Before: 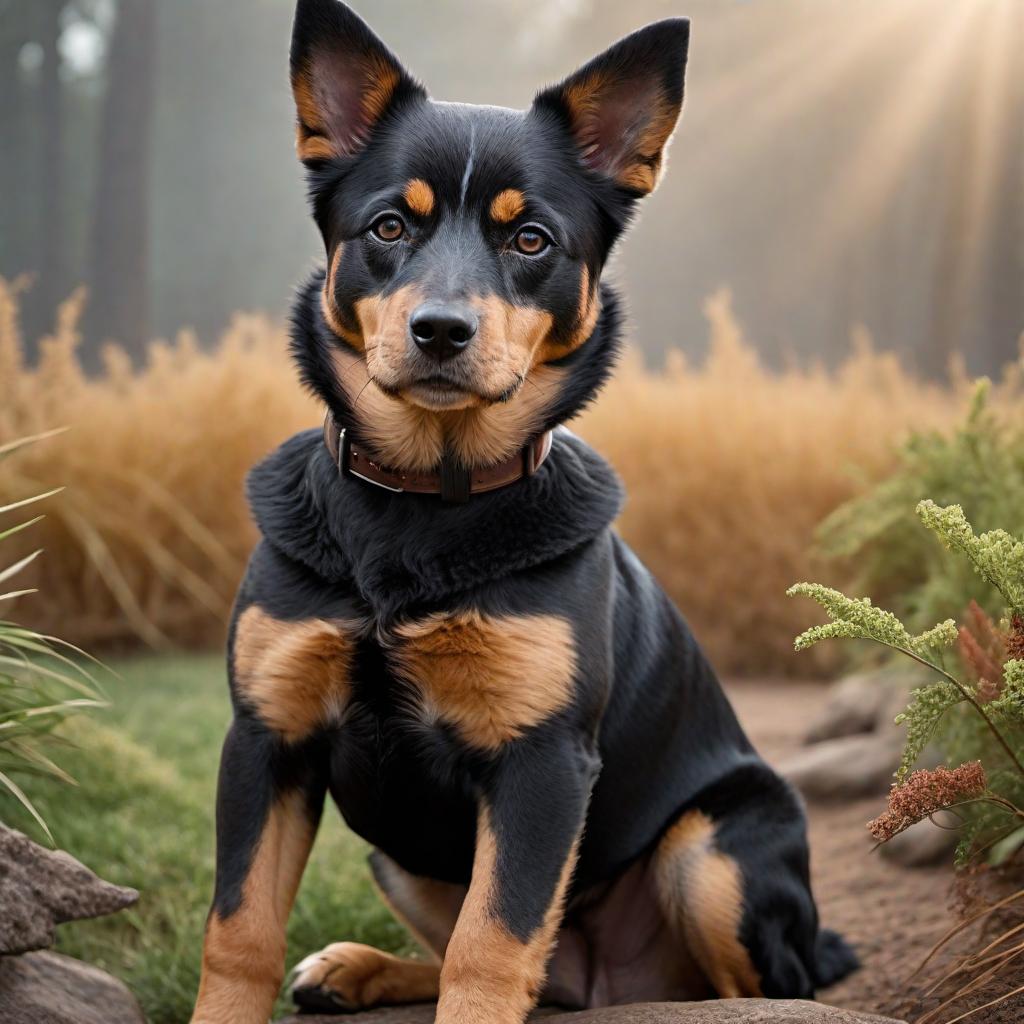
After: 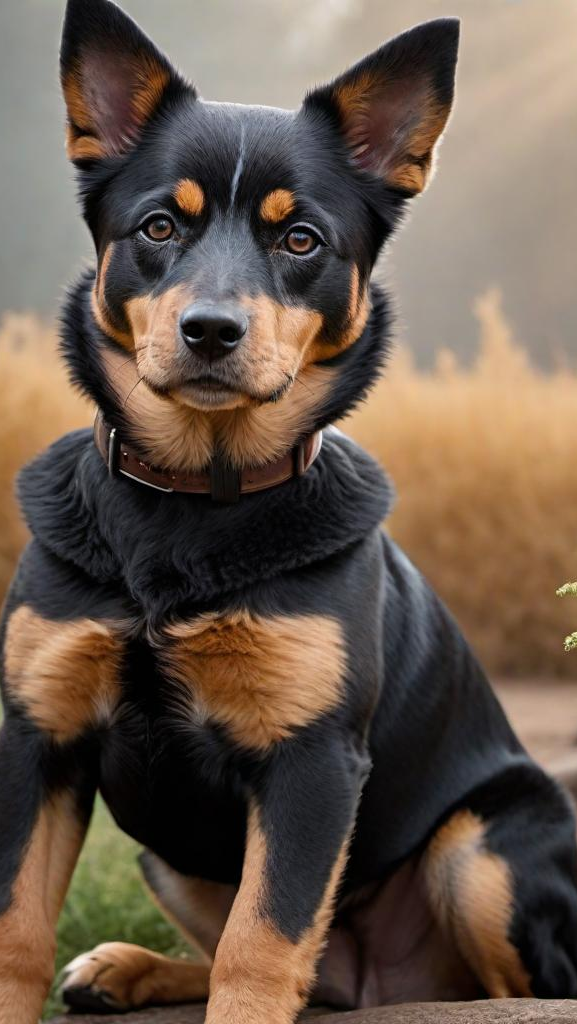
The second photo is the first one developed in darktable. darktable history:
crop and rotate: left 22.524%, right 21.033%
